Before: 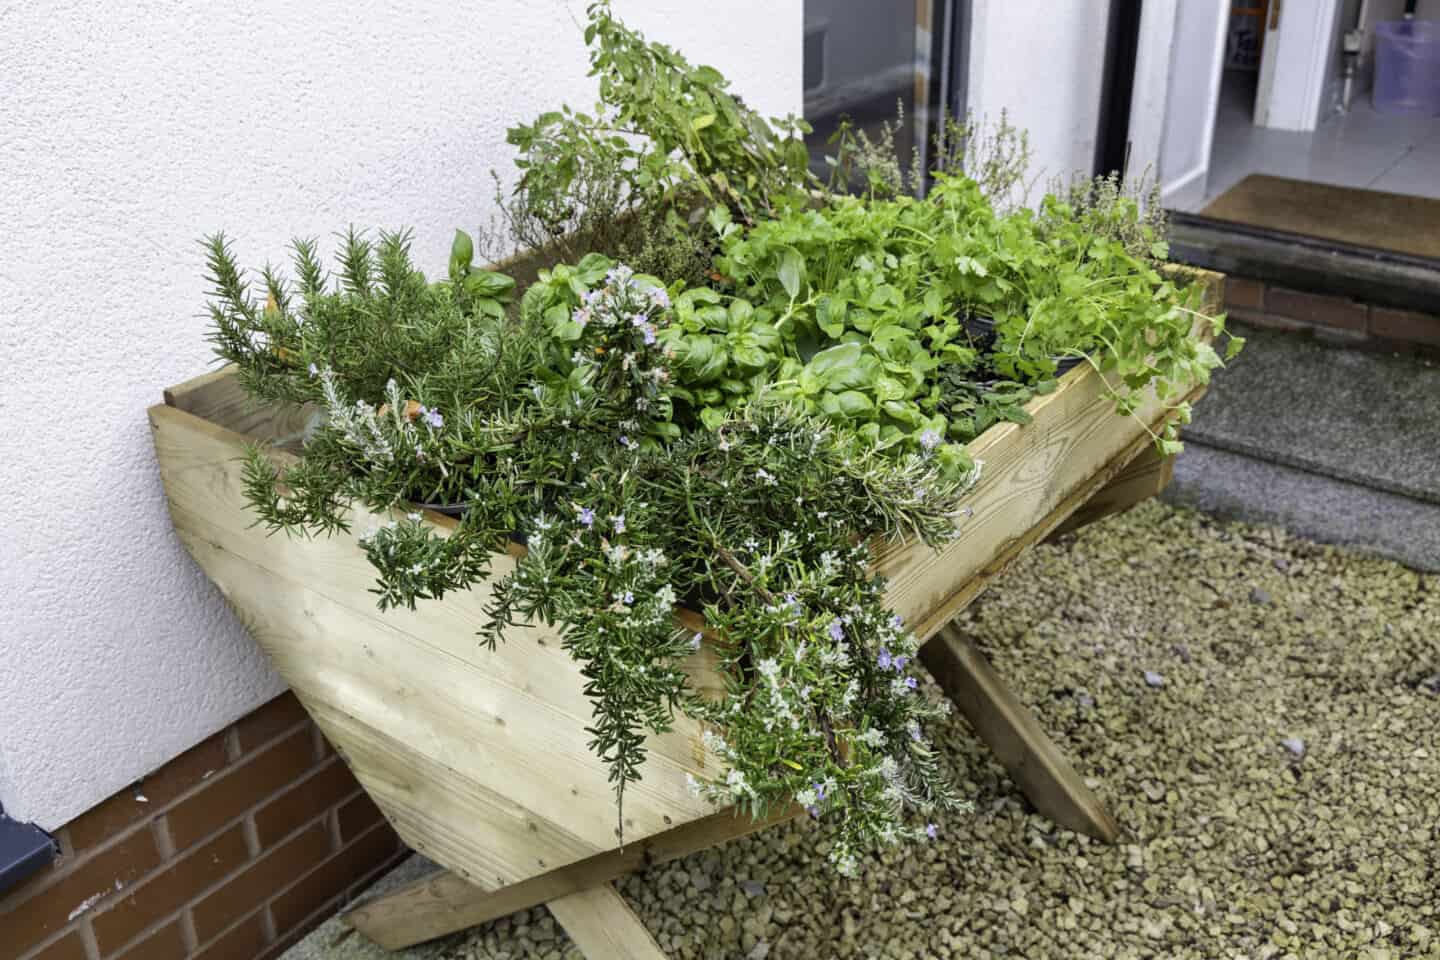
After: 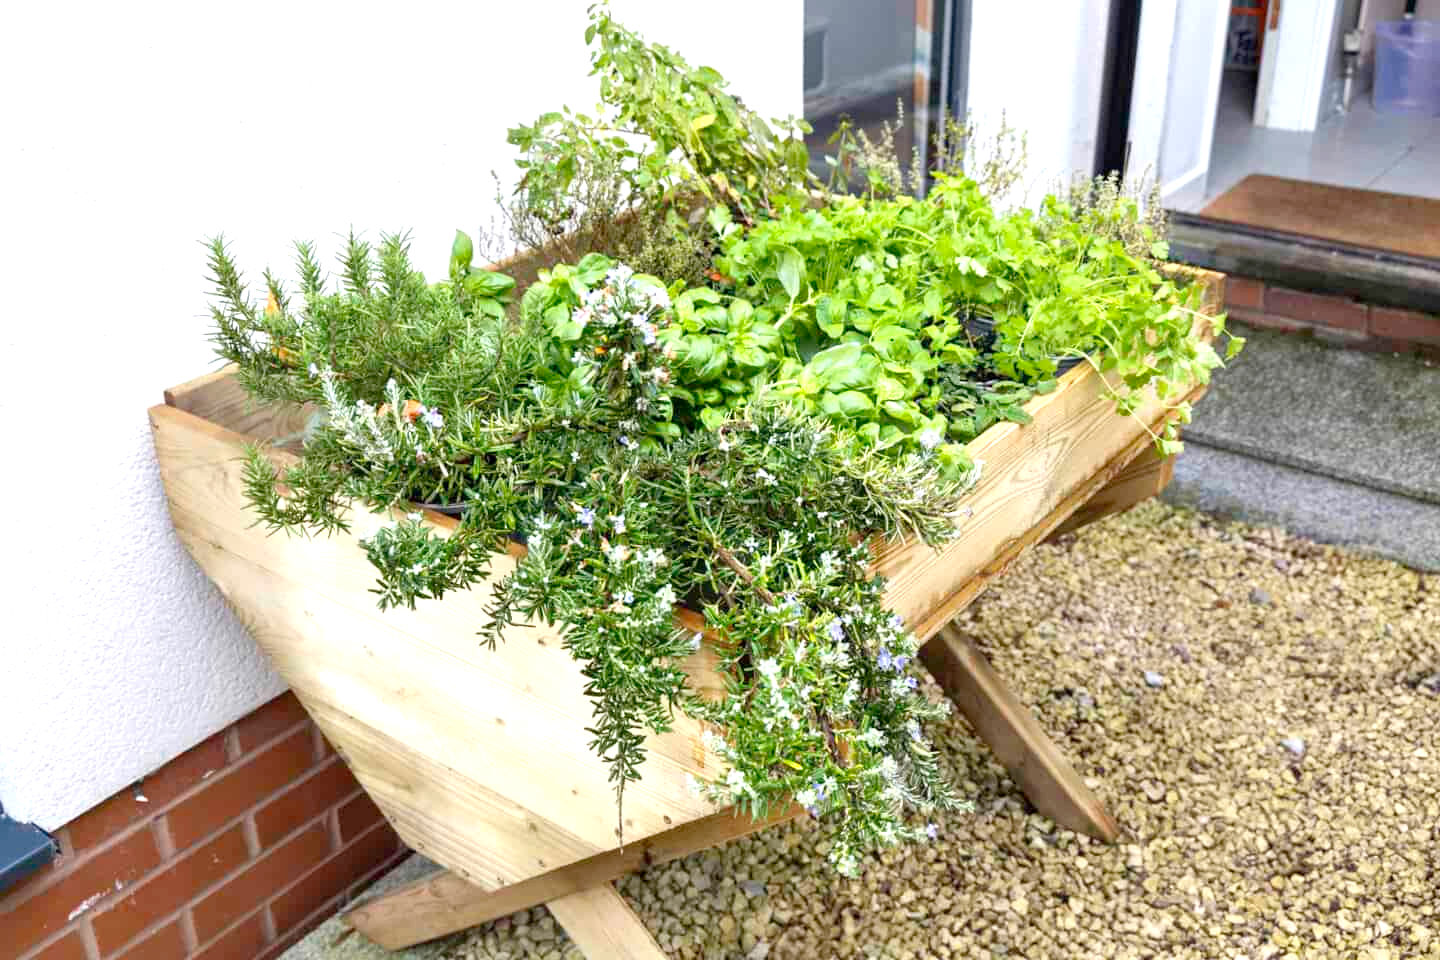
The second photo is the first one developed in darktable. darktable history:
exposure: exposure 0.662 EV, compensate exposure bias true, compensate highlight preservation false
